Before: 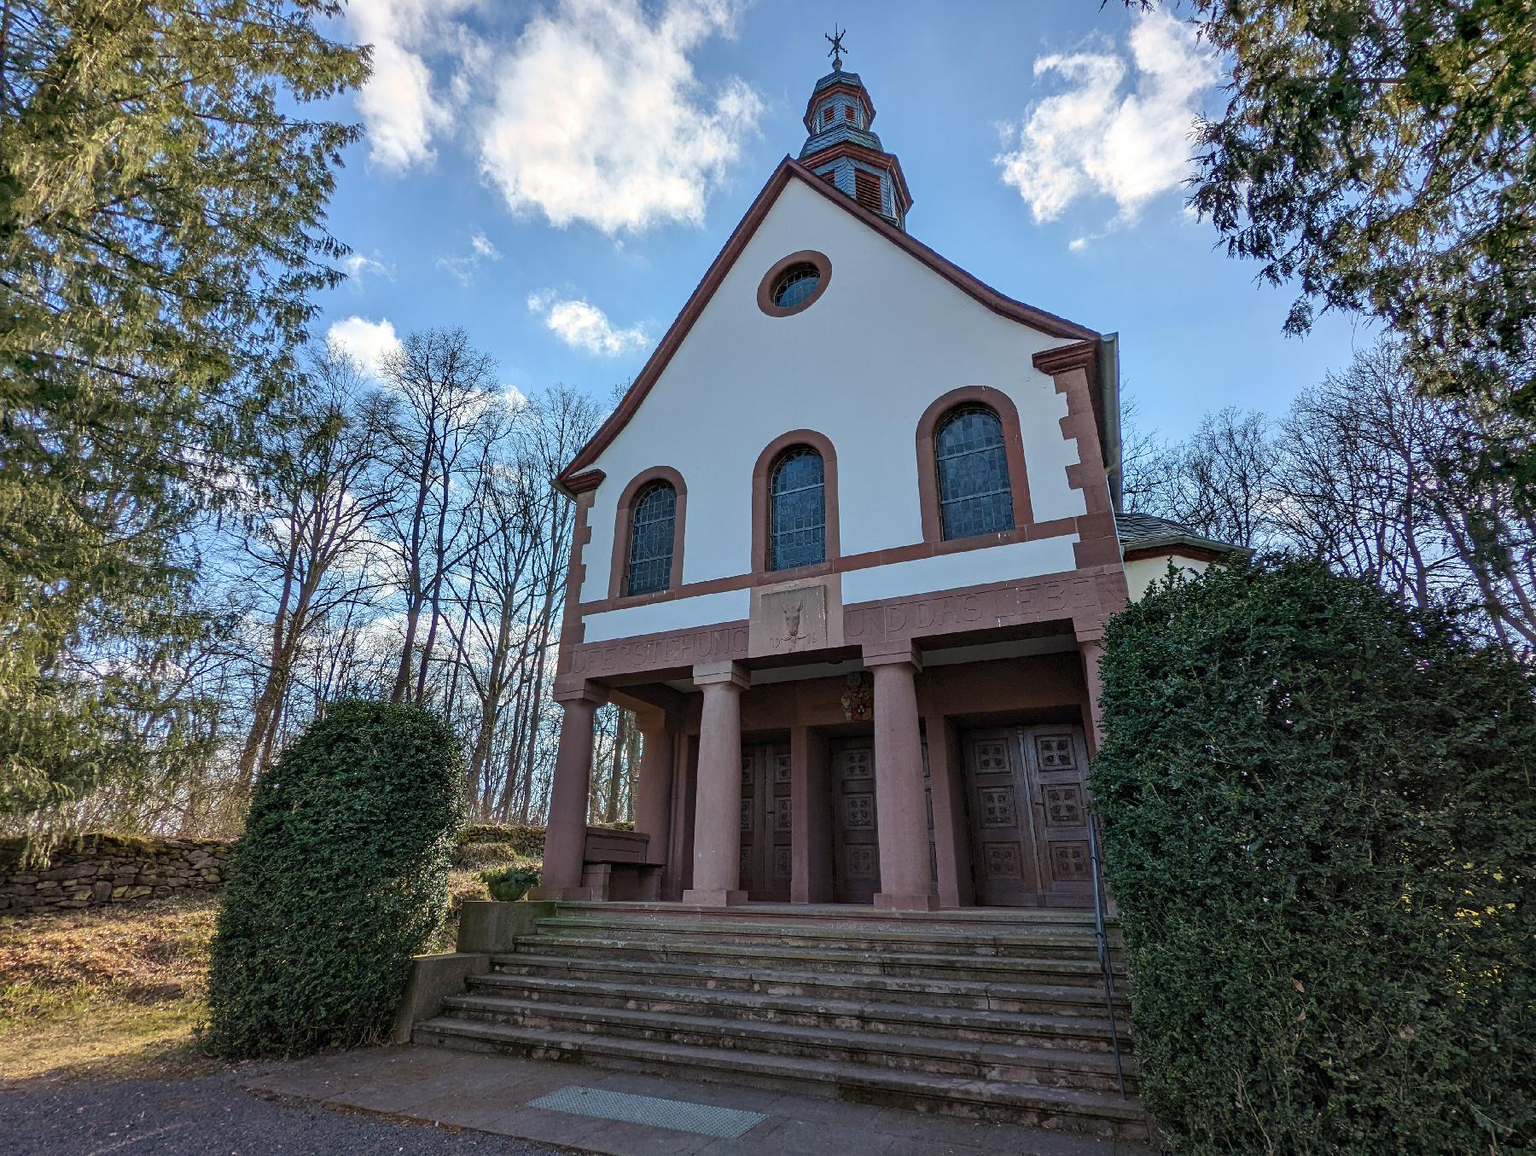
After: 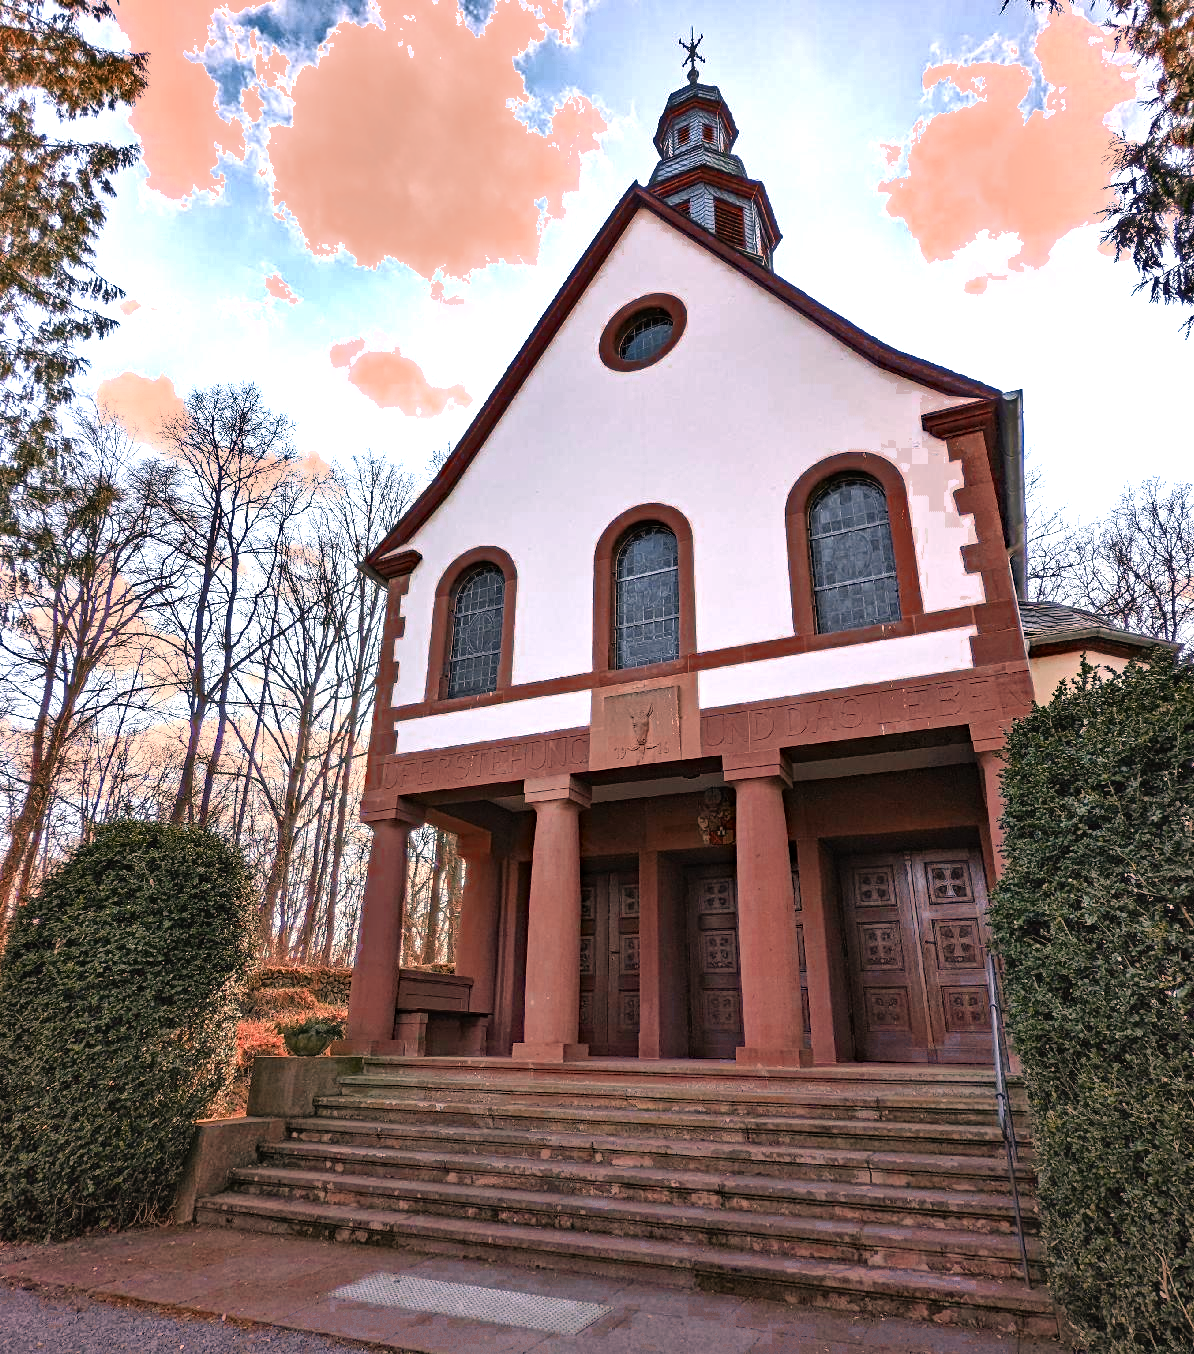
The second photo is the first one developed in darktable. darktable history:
crop and rotate: left 16.055%, right 17.572%
color zones: curves: ch0 [(0, 0.299) (0.25, 0.383) (0.456, 0.352) (0.736, 0.571)]; ch1 [(0, 0.63) (0.151, 0.568) (0.254, 0.416) (0.47, 0.558) (0.732, 0.37) (0.909, 0.492)]; ch2 [(0.004, 0.604) (0.158, 0.443) (0.257, 0.403) (0.761, 0.468)], mix 31.58%
contrast equalizer: y [[0.46, 0.454, 0.451, 0.451, 0.455, 0.46], [0.5 ×6], [0.5 ×6], [0 ×6], [0 ×6]], mix 0.145
shadows and highlights: soften with gaussian
haze removal: compatibility mode true, adaptive false
exposure: black level correction -0.002, exposure 0.536 EV, compensate highlight preservation false
color correction: highlights a* 17.61, highlights b* 18.6
tone equalizer: -8 EV -0.739 EV, -7 EV -0.734 EV, -6 EV -0.615 EV, -5 EV -0.417 EV, -3 EV 0.368 EV, -2 EV 0.6 EV, -1 EV 0.701 EV, +0 EV 0.723 EV
